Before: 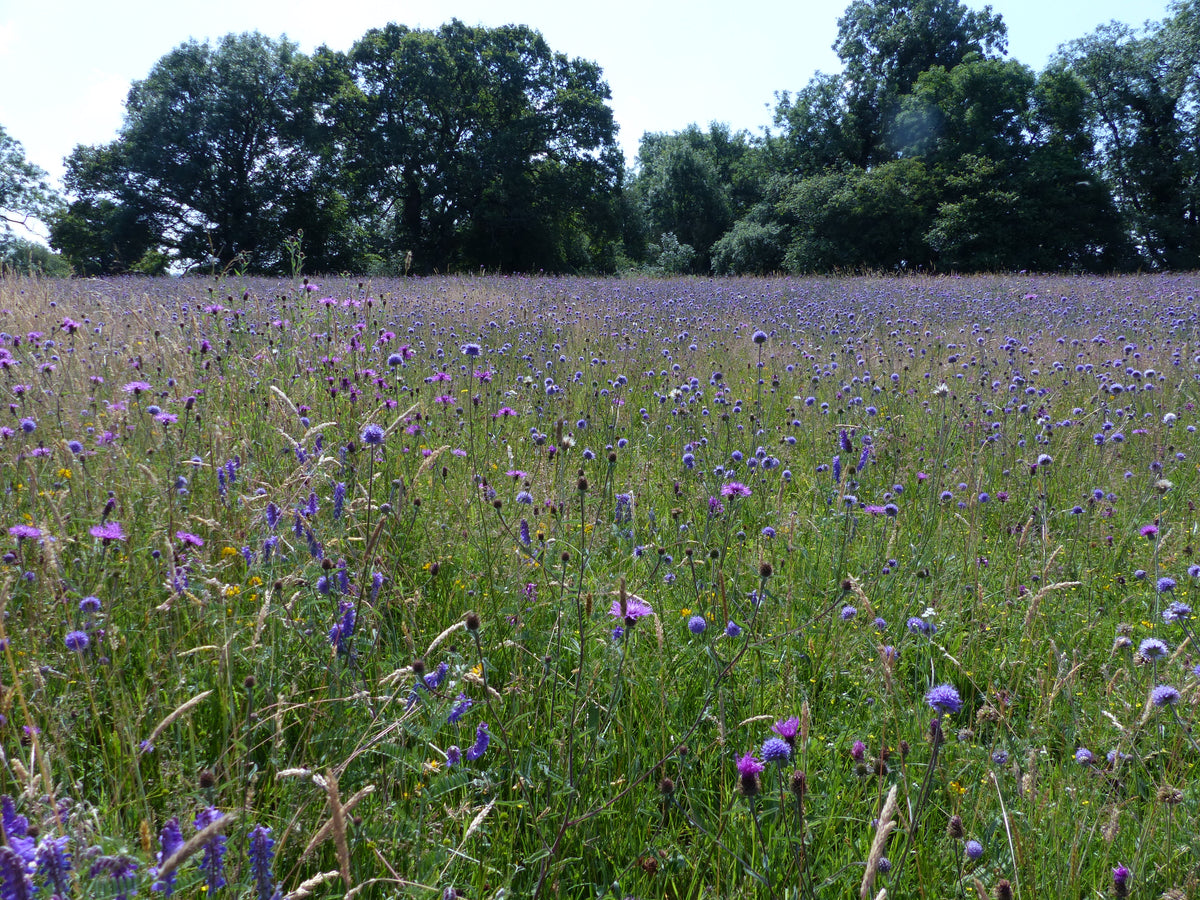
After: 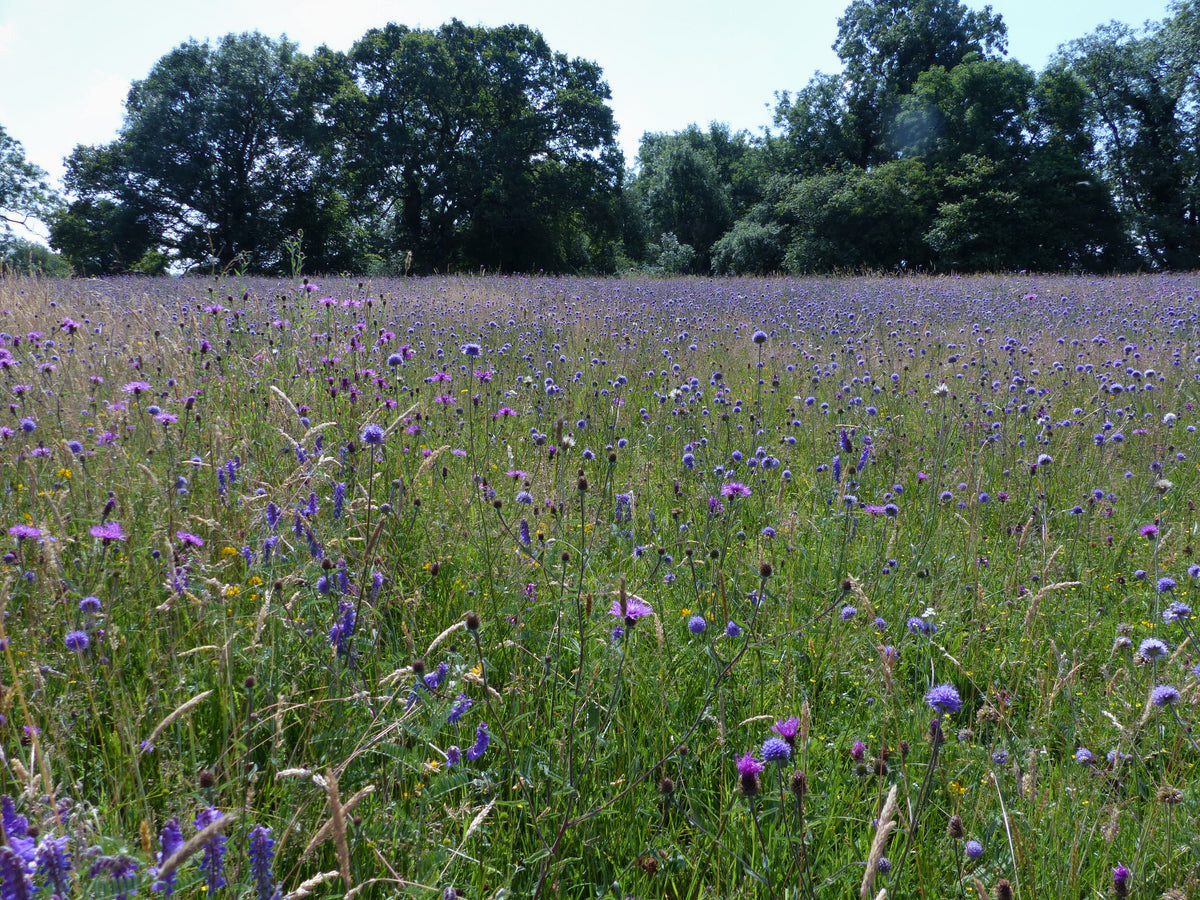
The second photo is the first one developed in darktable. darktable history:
shadows and highlights: shadows 43.71, white point adjustment -1.46, soften with gaussian
tone equalizer: on, module defaults
